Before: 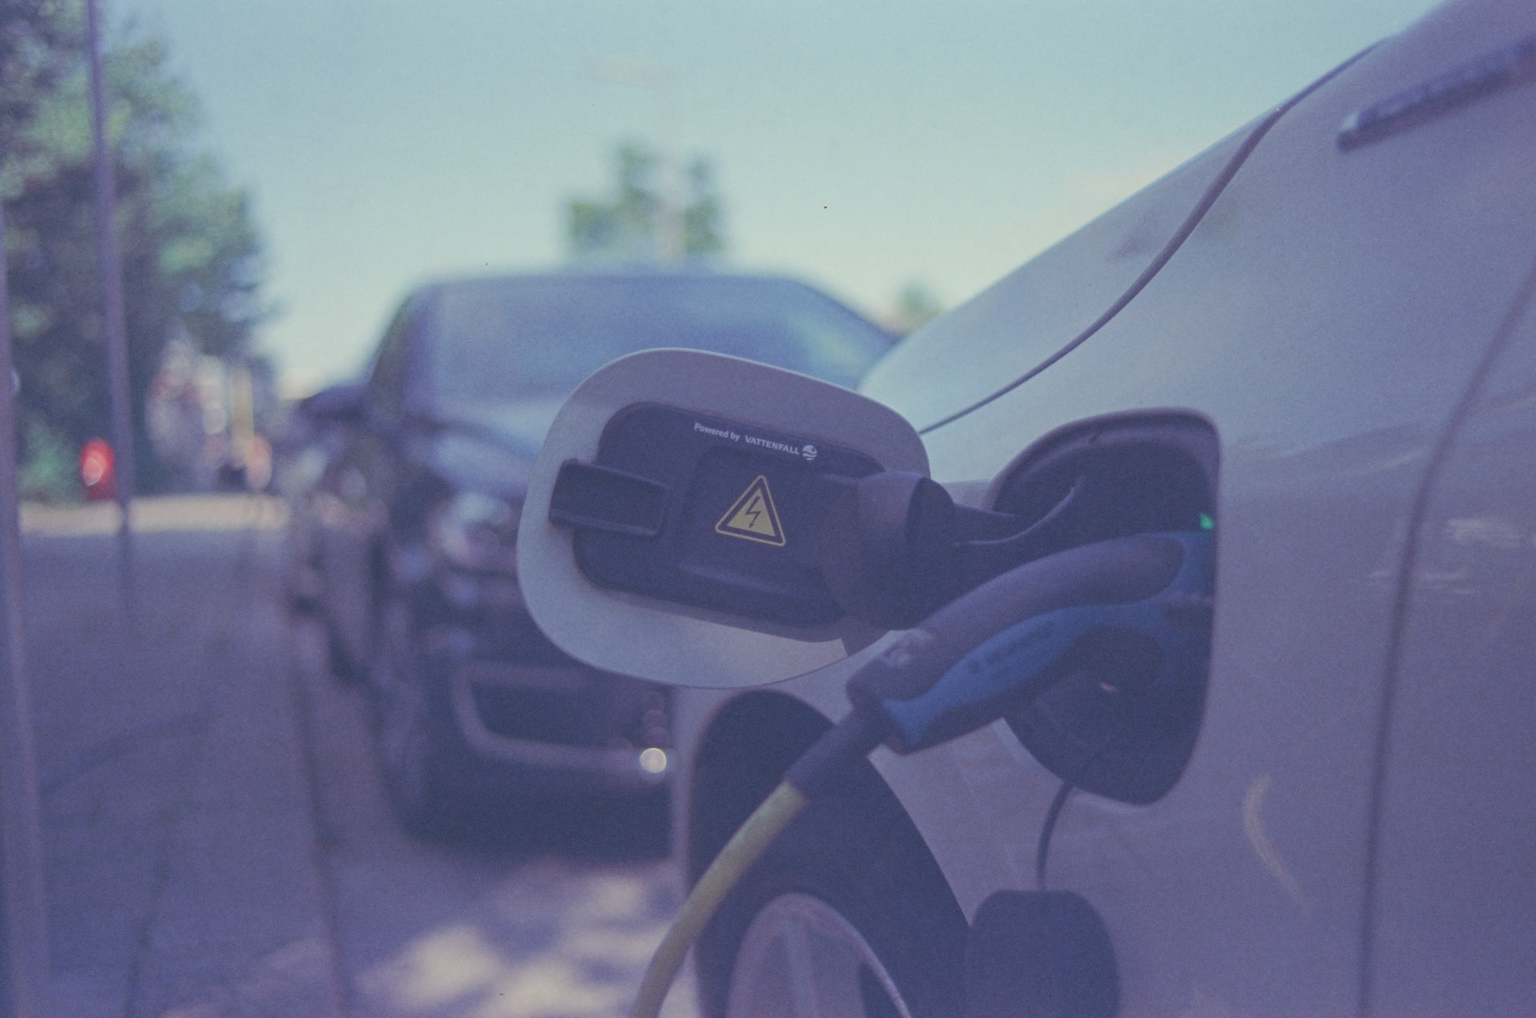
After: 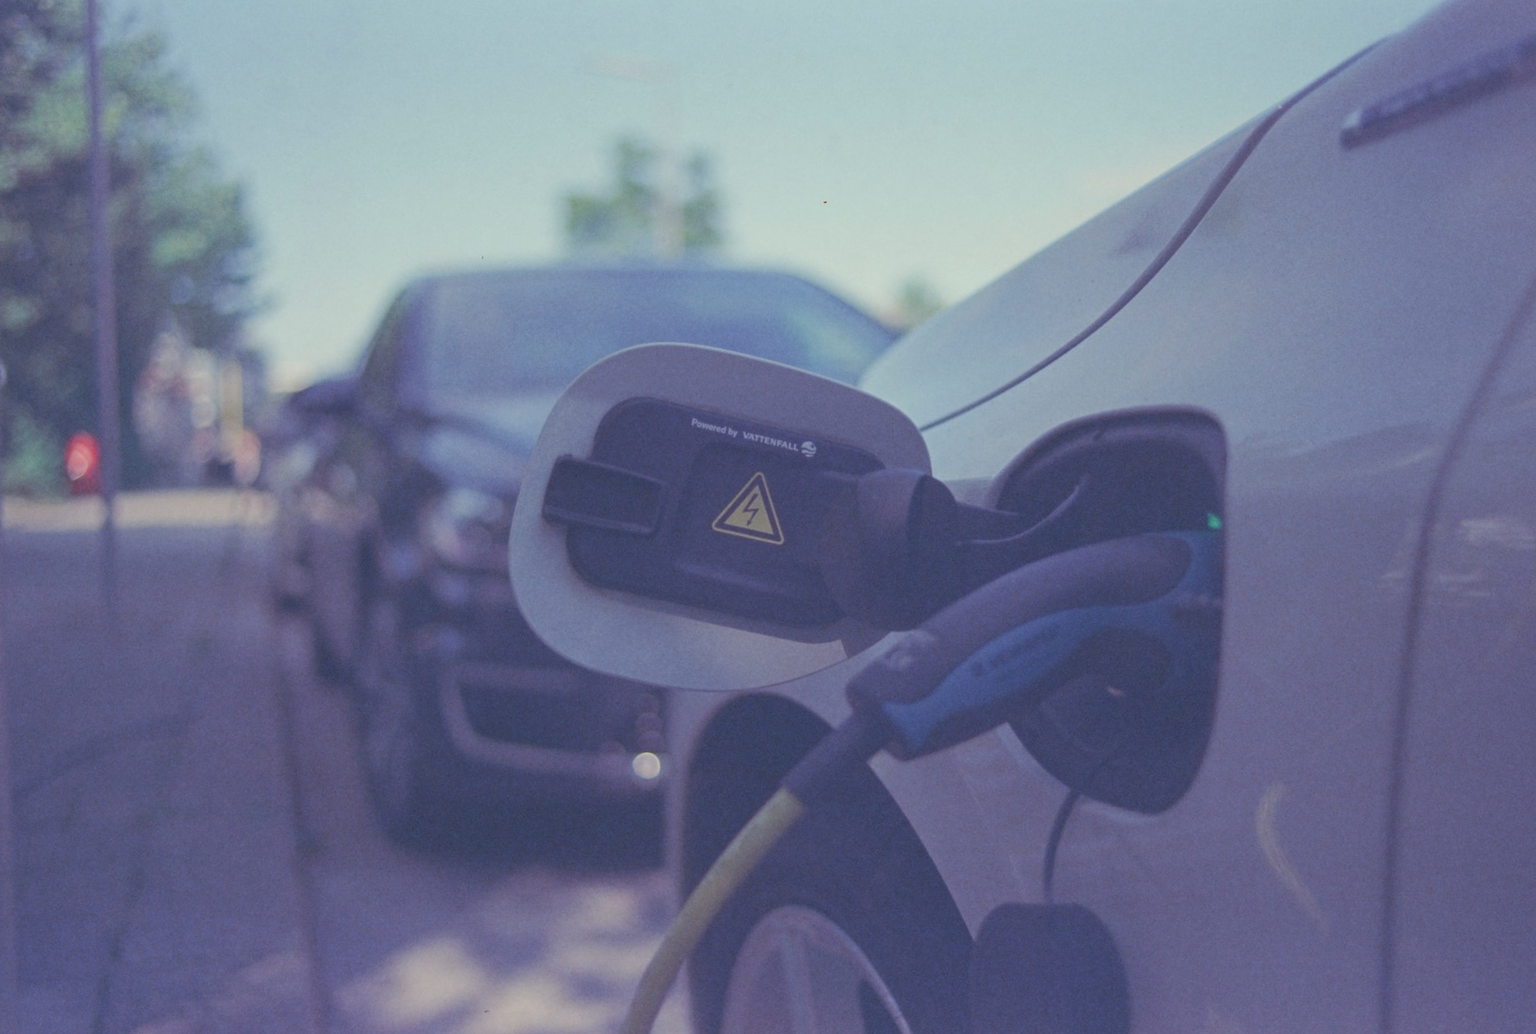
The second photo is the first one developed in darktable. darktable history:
exposure: compensate highlight preservation false
rotate and perspective: rotation 0.226°, lens shift (vertical) -0.042, crop left 0.023, crop right 0.982, crop top 0.006, crop bottom 0.994
